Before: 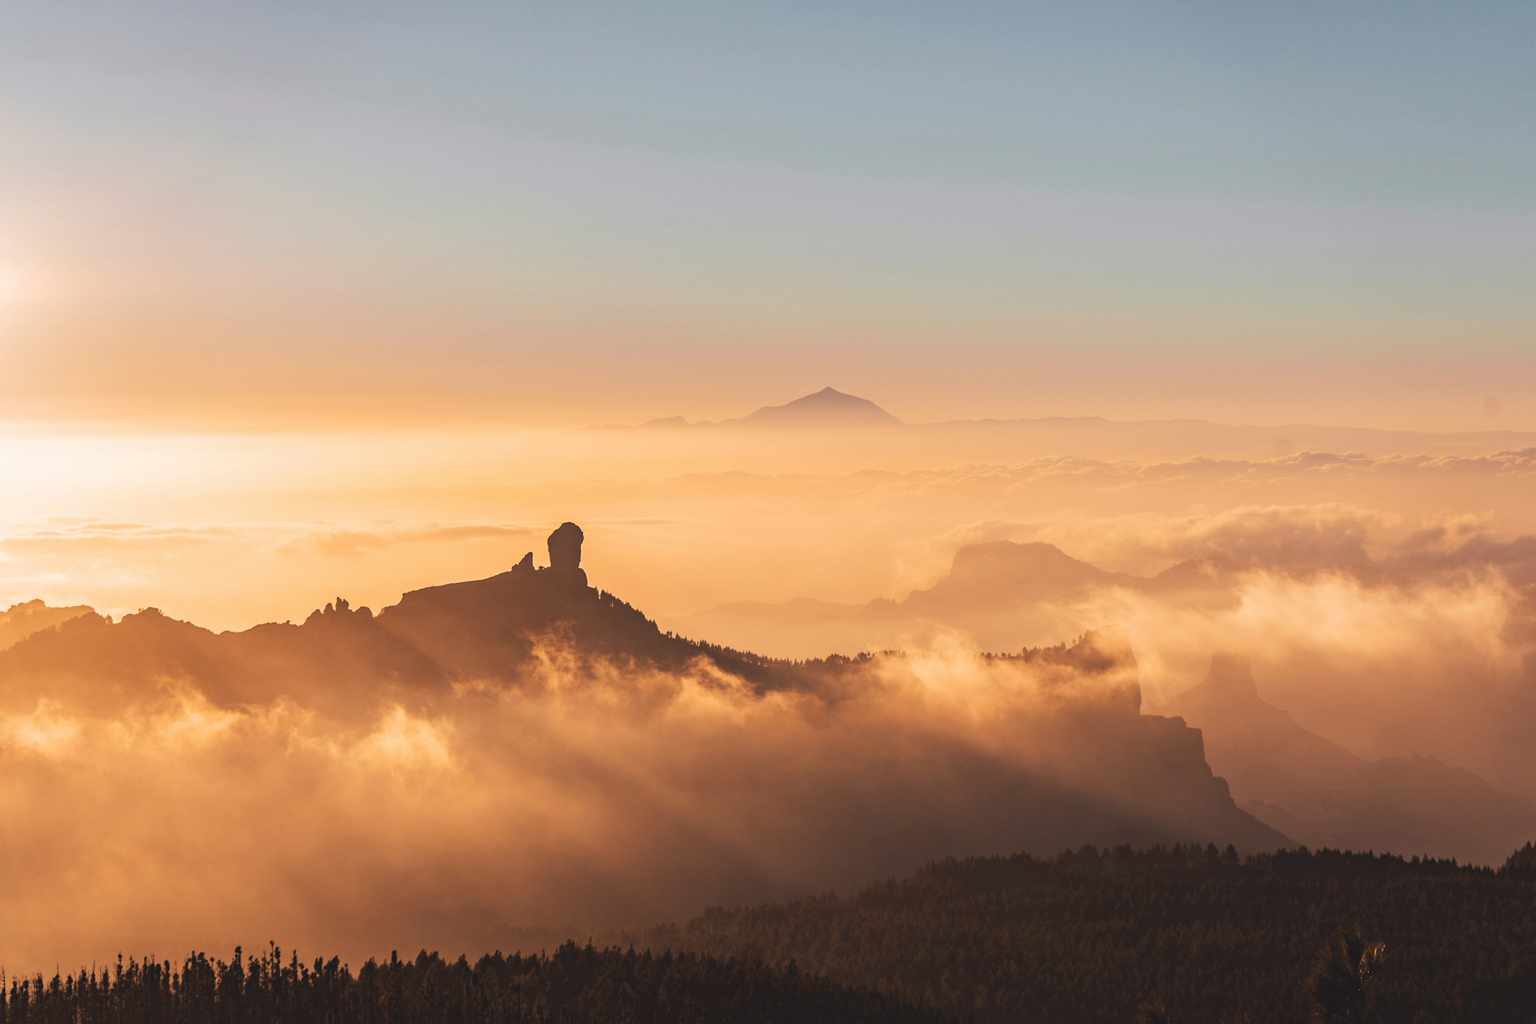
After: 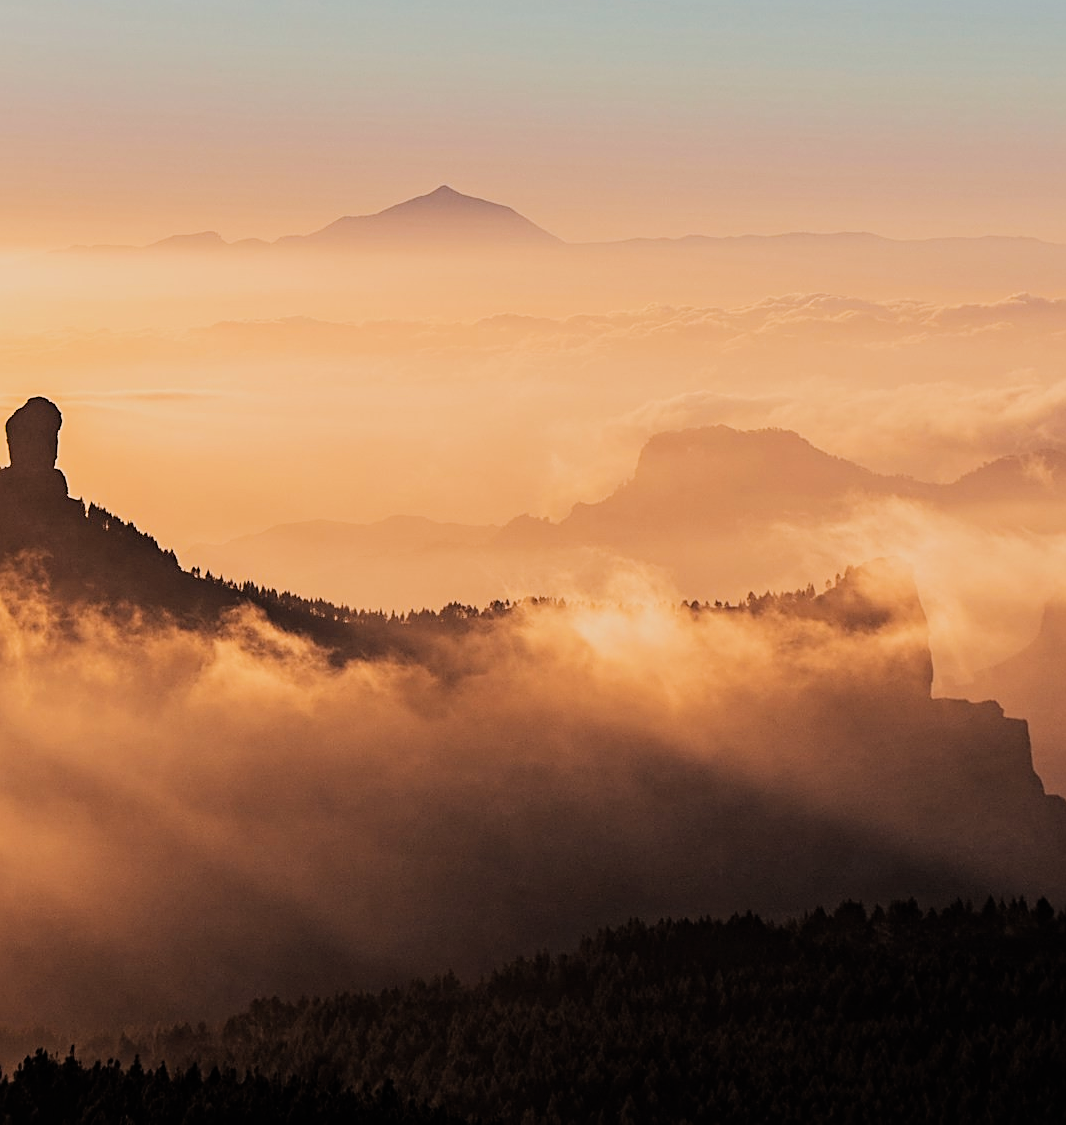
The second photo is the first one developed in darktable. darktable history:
sharpen: amount 0.575
crop: left 35.432%, top 26.233%, right 20.145%, bottom 3.432%
haze removal: compatibility mode true, adaptive false
filmic rgb: black relative exposure -5 EV, hardness 2.88, contrast 1.3, highlights saturation mix -30%
